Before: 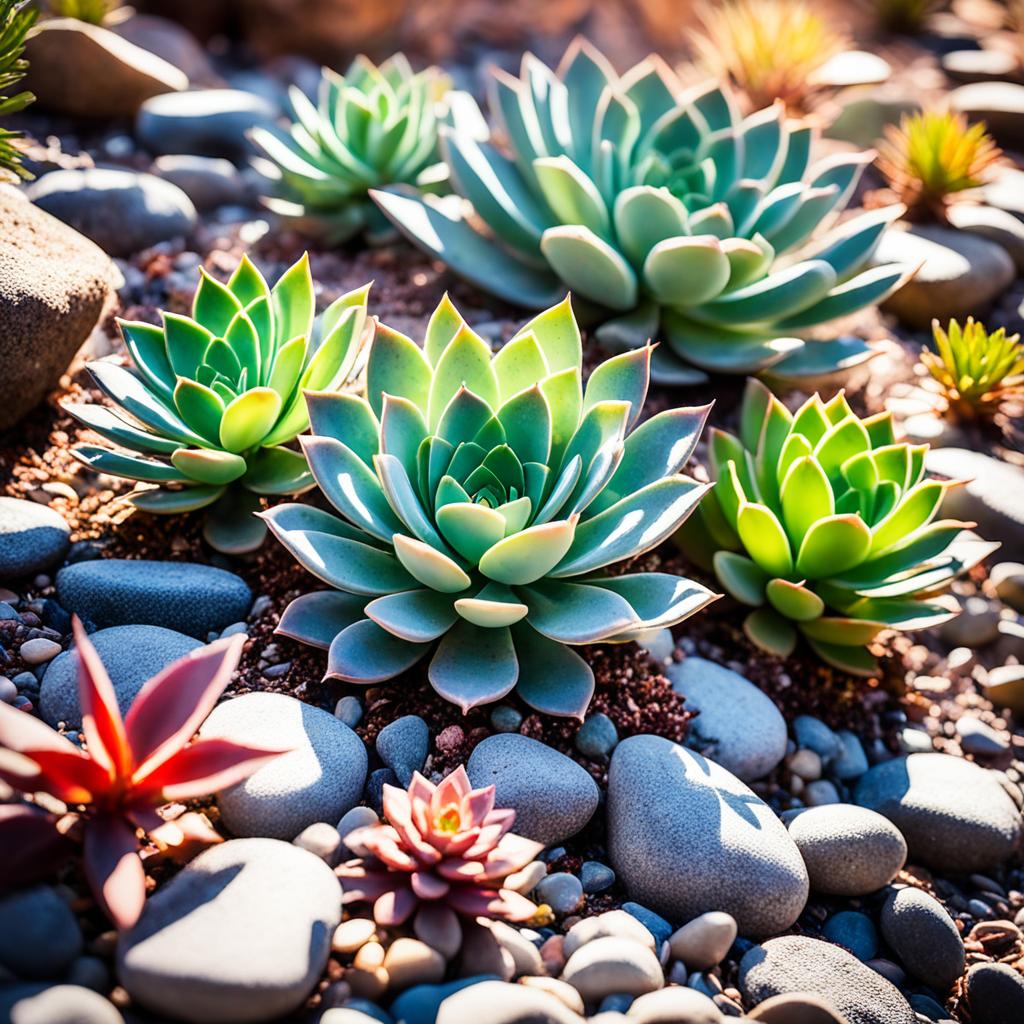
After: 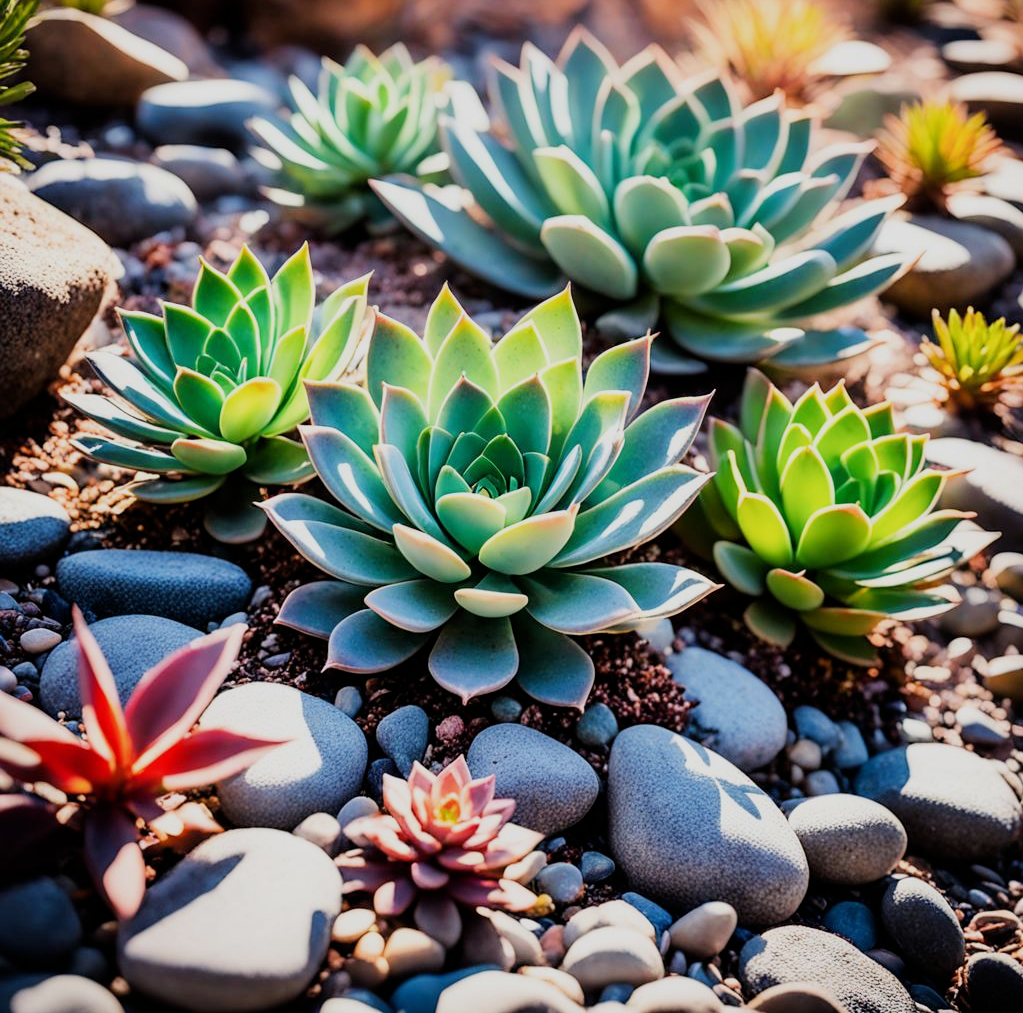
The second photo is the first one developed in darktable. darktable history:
filmic rgb: black relative exposure -8.15 EV, white relative exposure 3.76 EV, hardness 4.46
crop: top 1.049%, right 0.001%
white balance: red 1, blue 1
